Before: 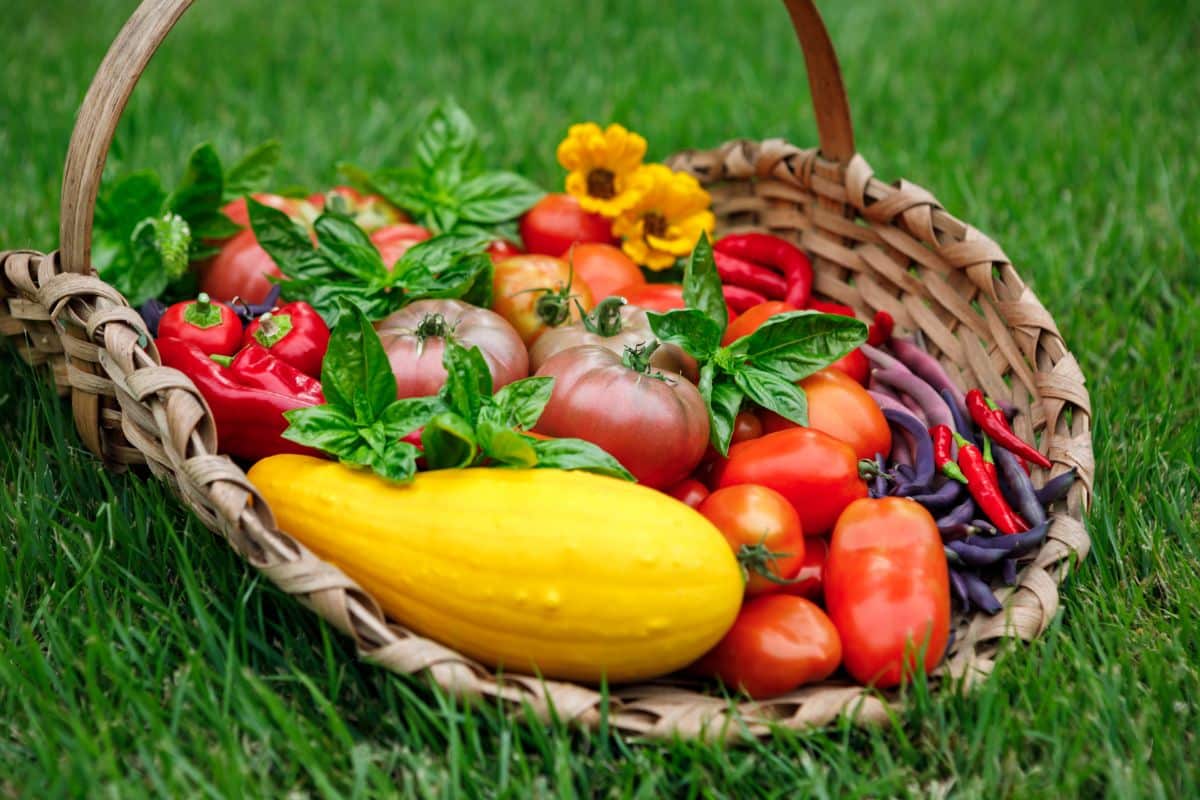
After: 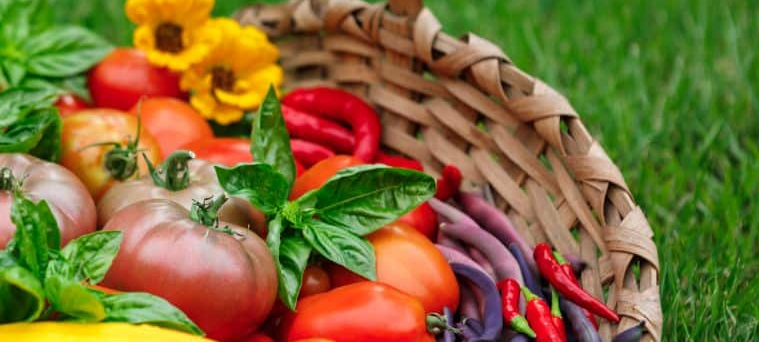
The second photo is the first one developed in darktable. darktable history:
crop: left 36.026%, top 18.283%, right 0.706%, bottom 38.938%
